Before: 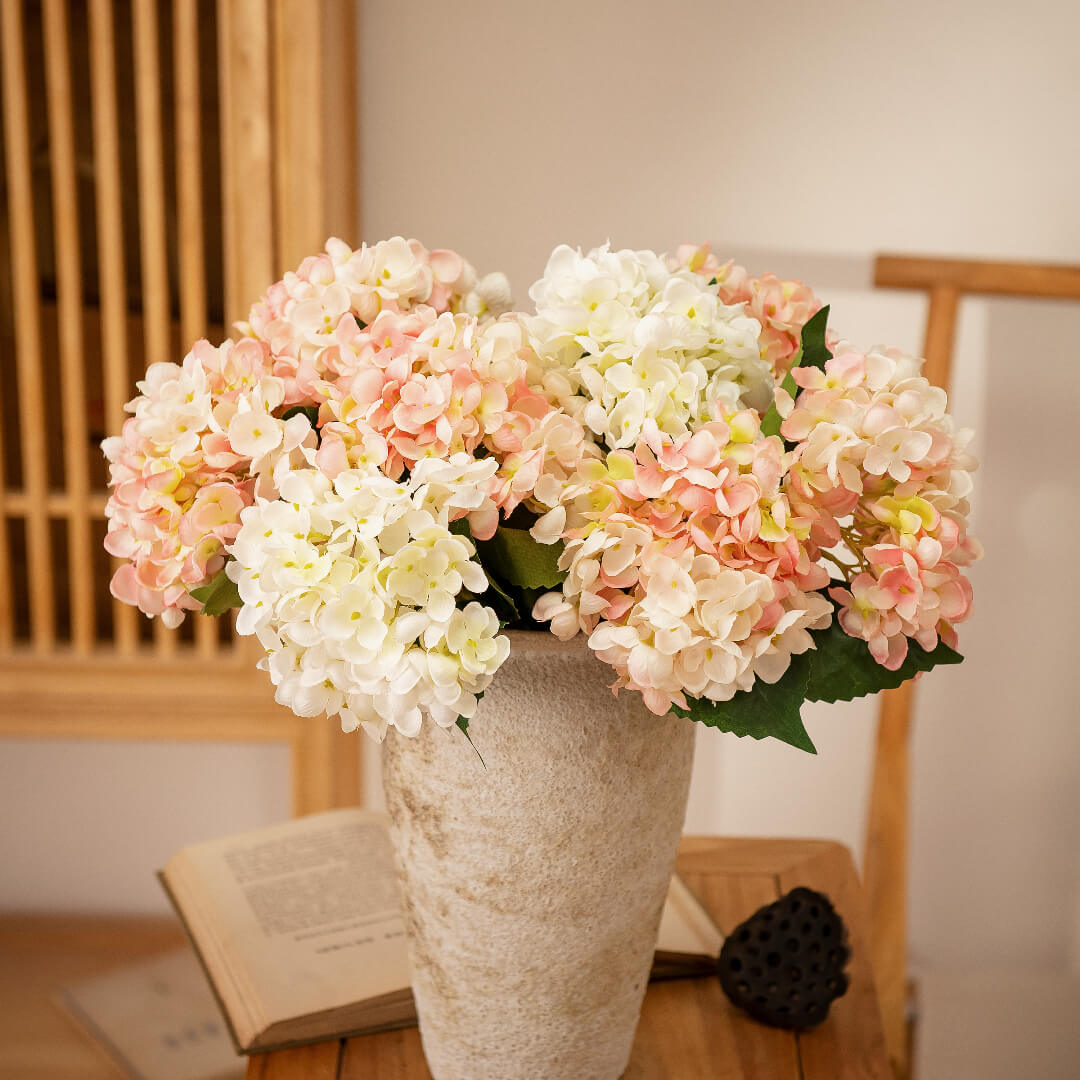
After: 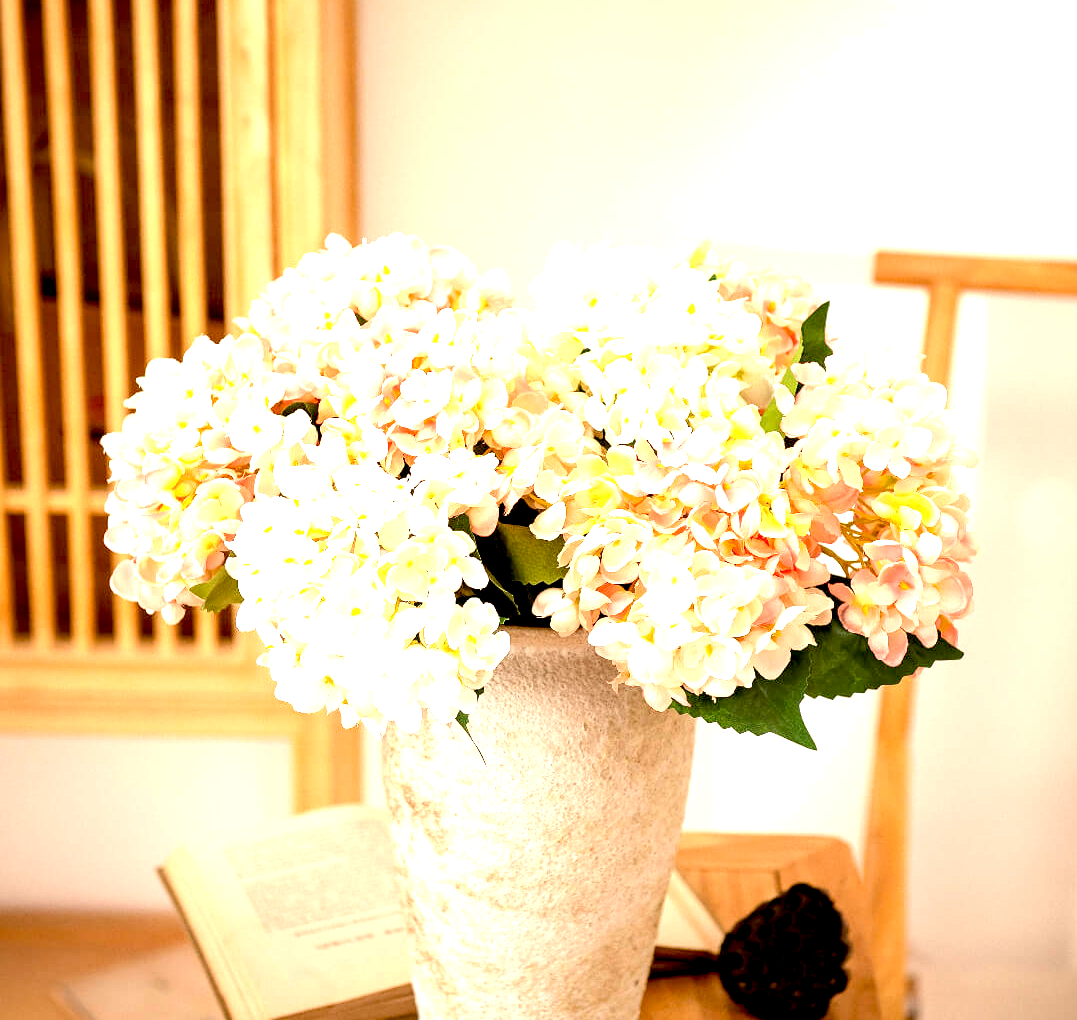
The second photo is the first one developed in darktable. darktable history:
exposure: black level correction 0.009, exposure 1.425 EV, compensate highlight preservation false
crop: top 0.448%, right 0.264%, bottom 5.045%
base curve: curves: ch0 [(0, 0) (0.472, 0.508) (1, 1)]
